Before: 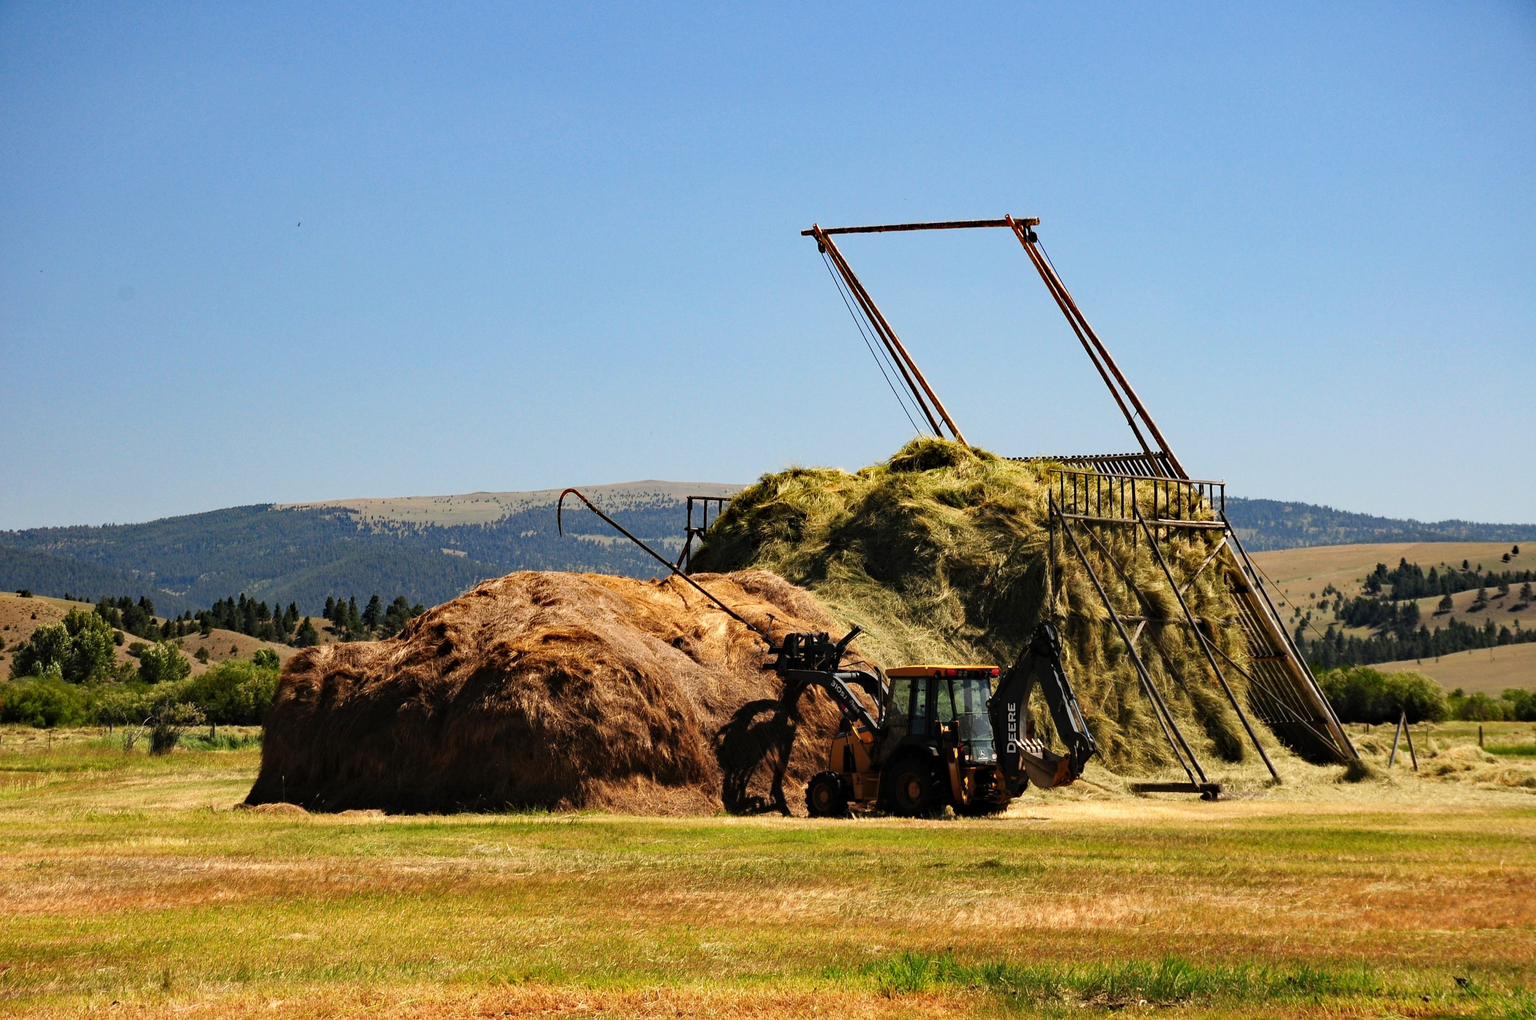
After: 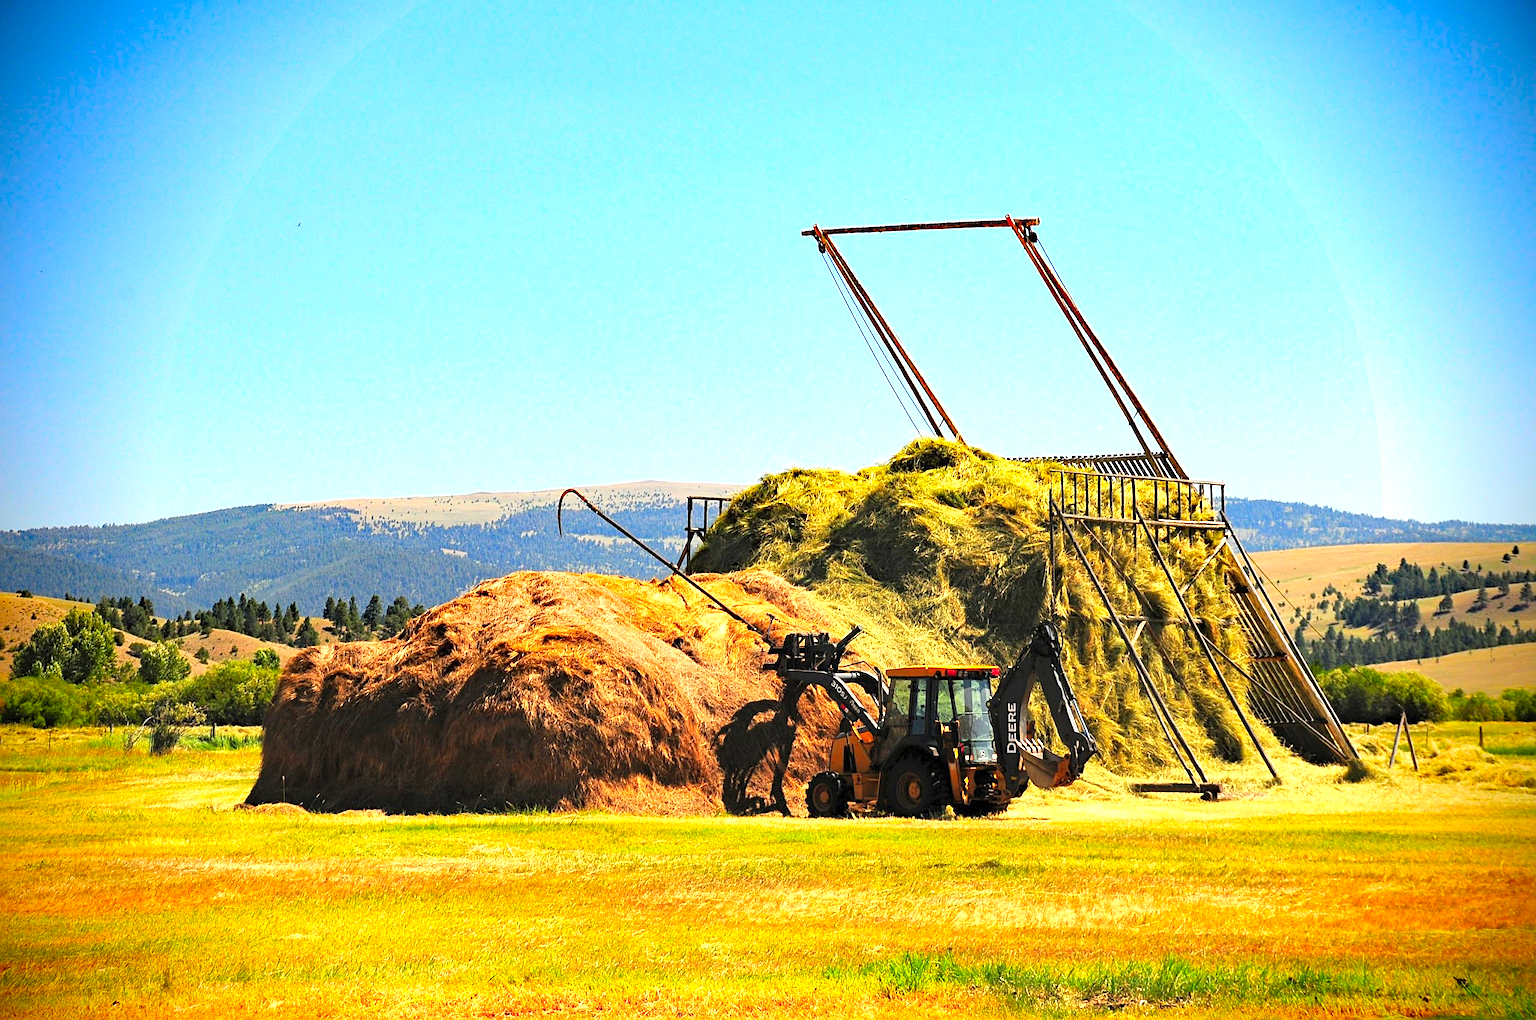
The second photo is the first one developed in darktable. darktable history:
sharpen: on, module defaults
contrast brightness saturation: contrast 0.066, brightness 0.18, saturation 0.408
exposure: exposure 1 EV, compensate highlight preservation false
vignetting: brightness -0.998, saturation 0.493, unbound false
